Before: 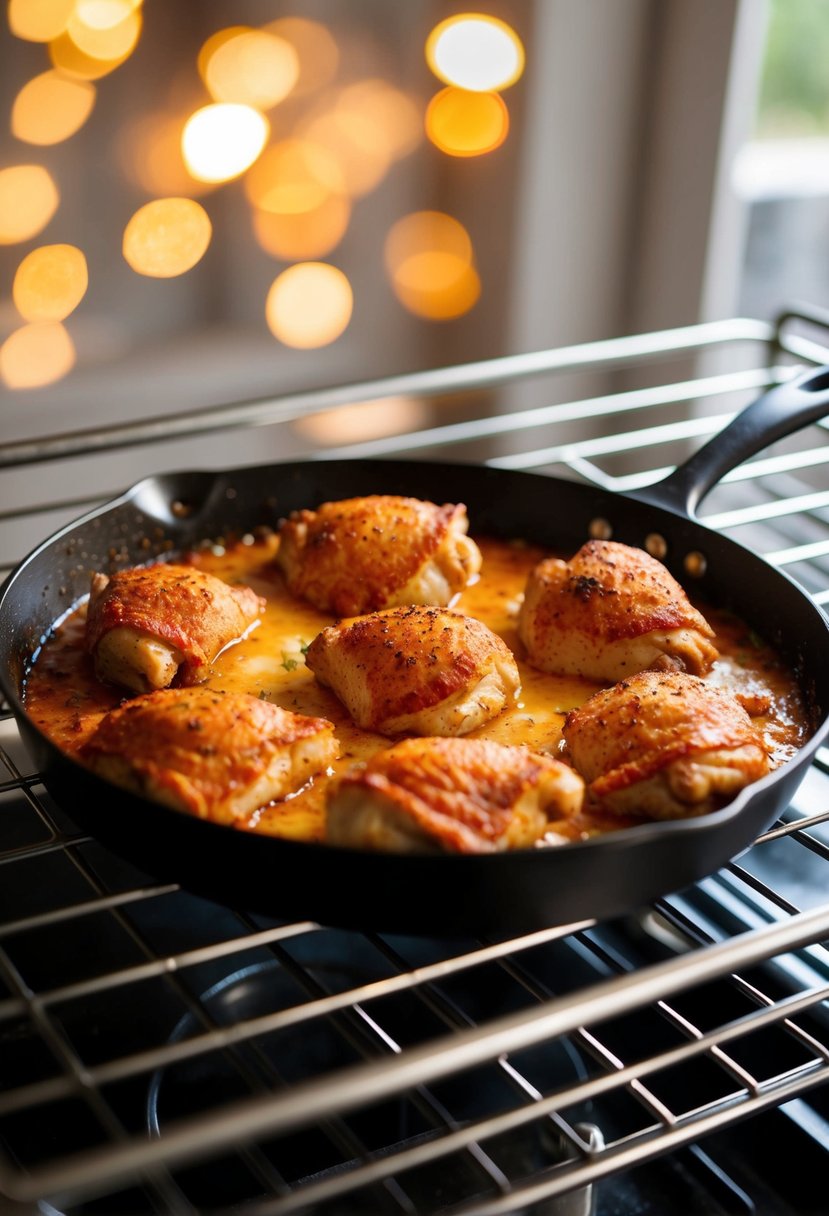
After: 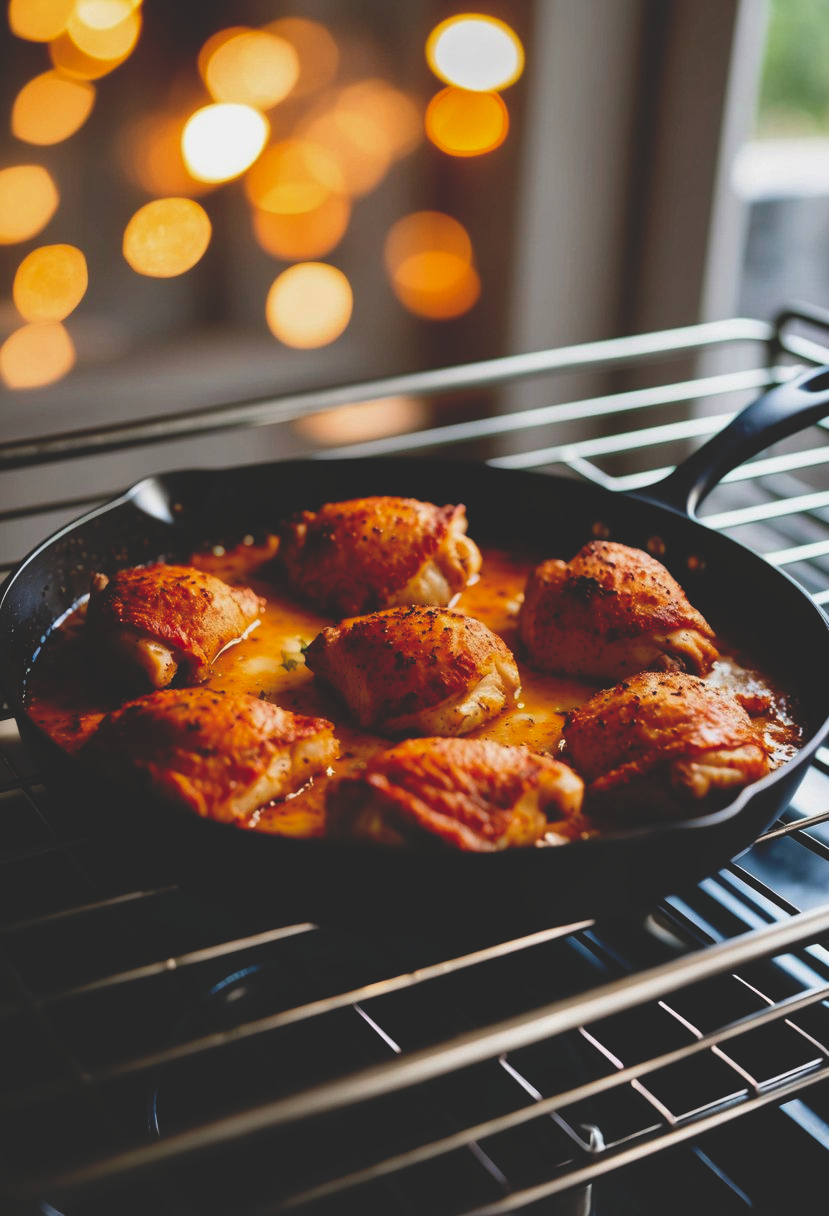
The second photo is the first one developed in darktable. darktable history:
base curve: curves: ch0 [(0, 0.02) (0.083, 0.036) (1, 1)], preserve colors none
exposure: exposure -0.173 EV, compensate exposure bias true, compensate highlight preservation false
